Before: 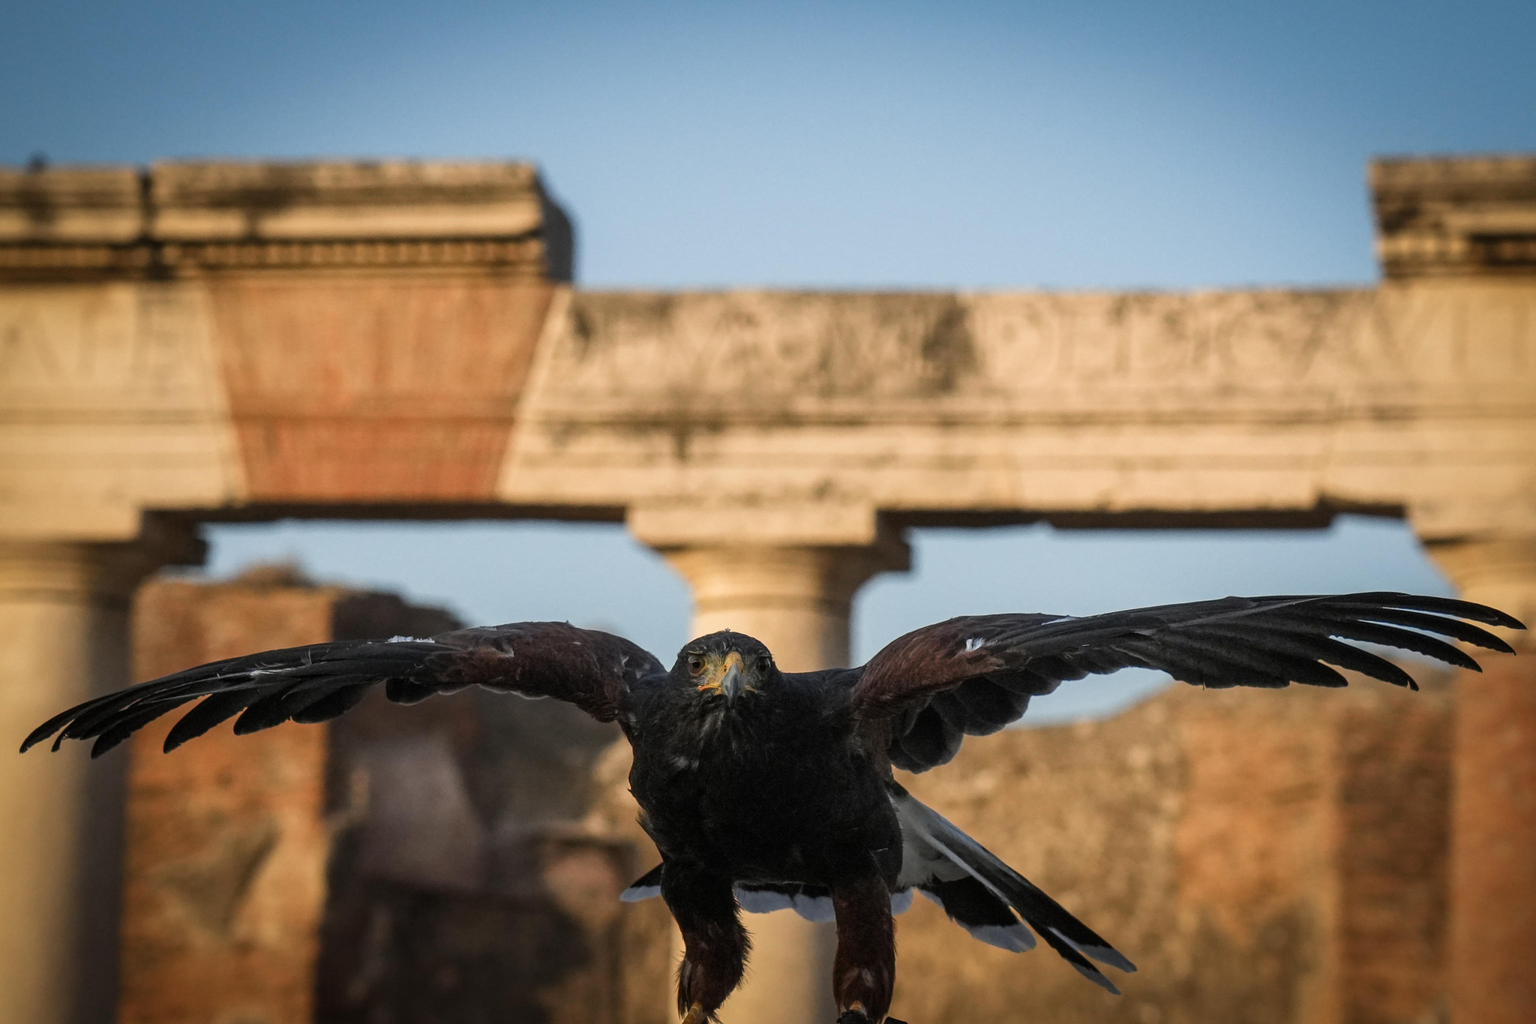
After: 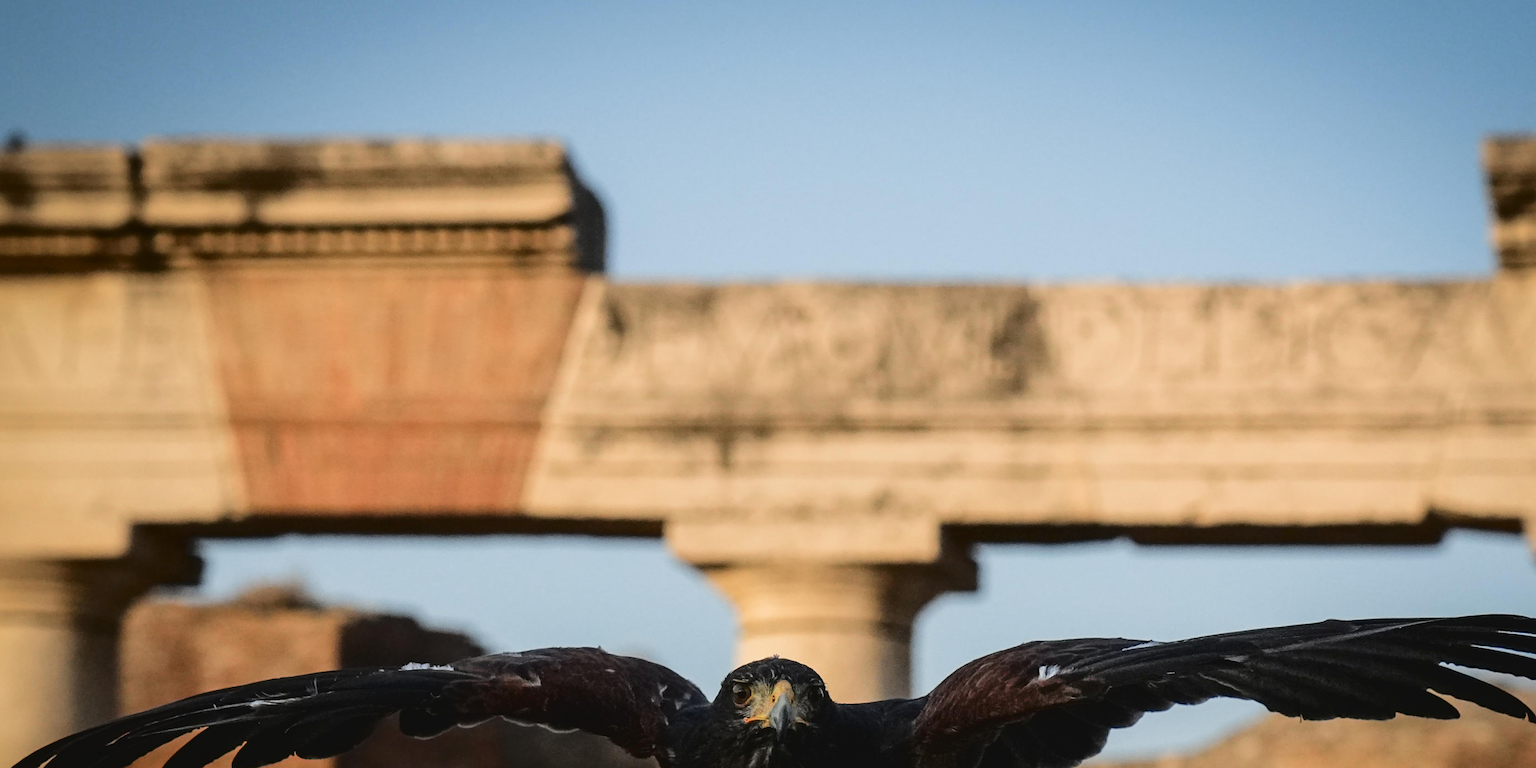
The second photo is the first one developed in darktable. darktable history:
crop: left 1.555%, top 3.421%, right 7.67%, bottom 28.494%
tone curve: curves: ch0 [(0, 0) (0.003, 0.041) (0.011, 0.042) (0.025, 0.041) (0.044, 0.043) (0.069, 0.048) (0.1, 0.059) (0.136, 0.079) (0.177, 0.107) (0.224, 0.152) (0.277, 0.235) (0.335, 0.331) (0.399, 0.427) (0.468, 0.512) (0.543, 0.595) (0.623, 0.668) (0.709, 0.736) (0.801, 0.813) (0.898, 0.891) (1, 1)], color space Lab, independent channels, preserve colors none
